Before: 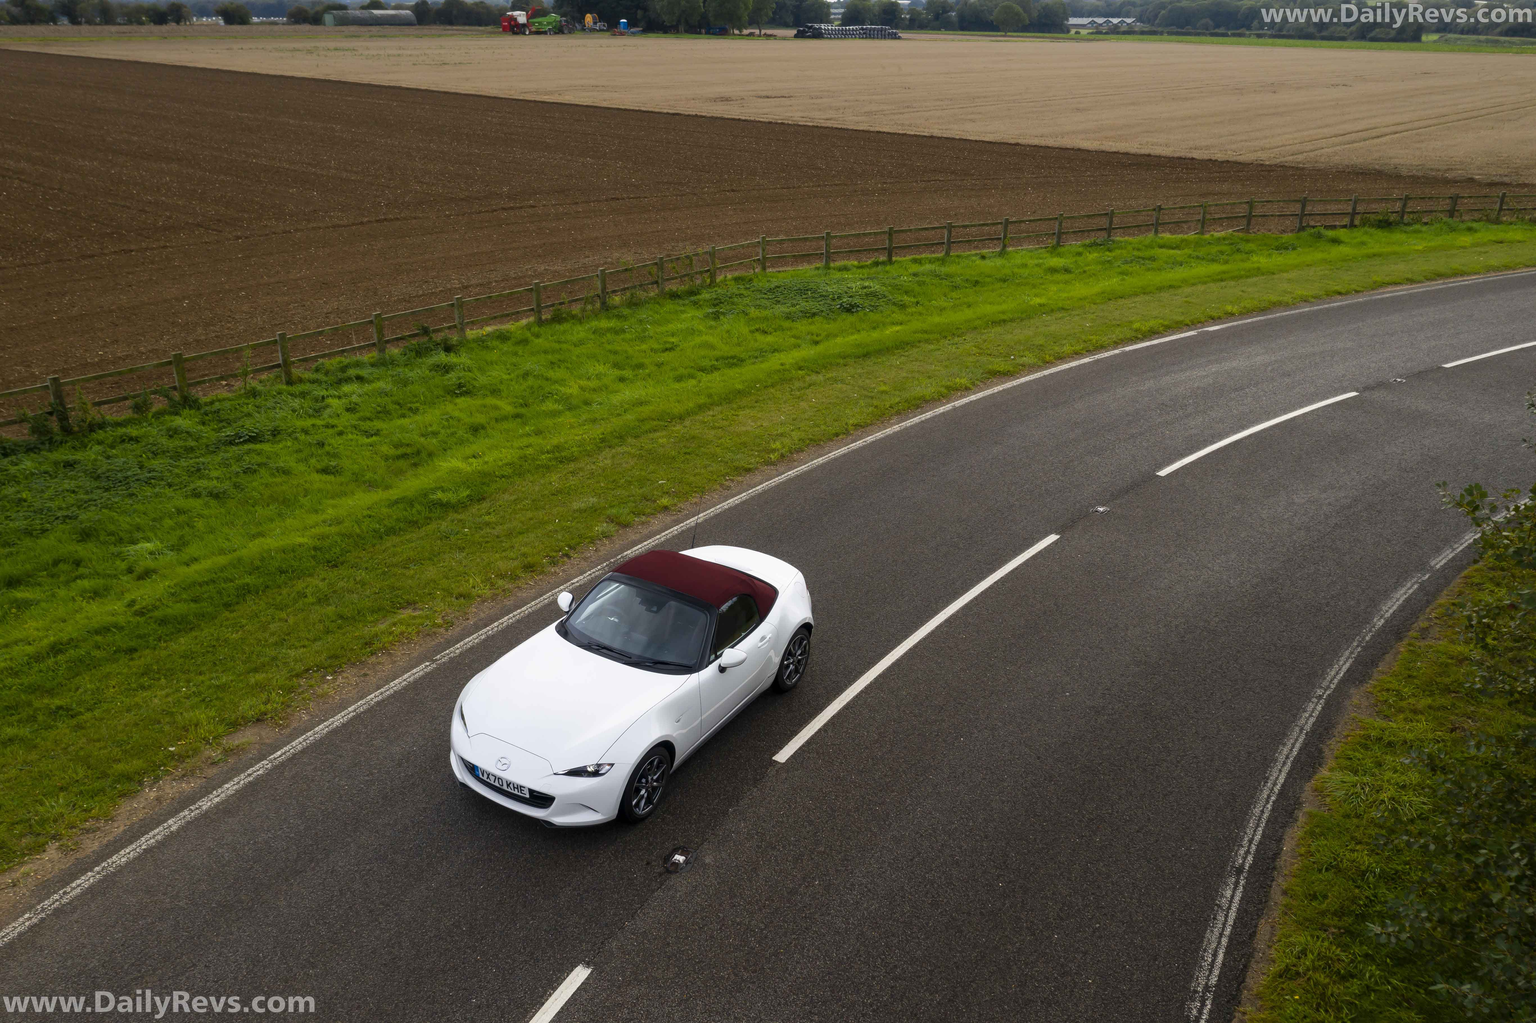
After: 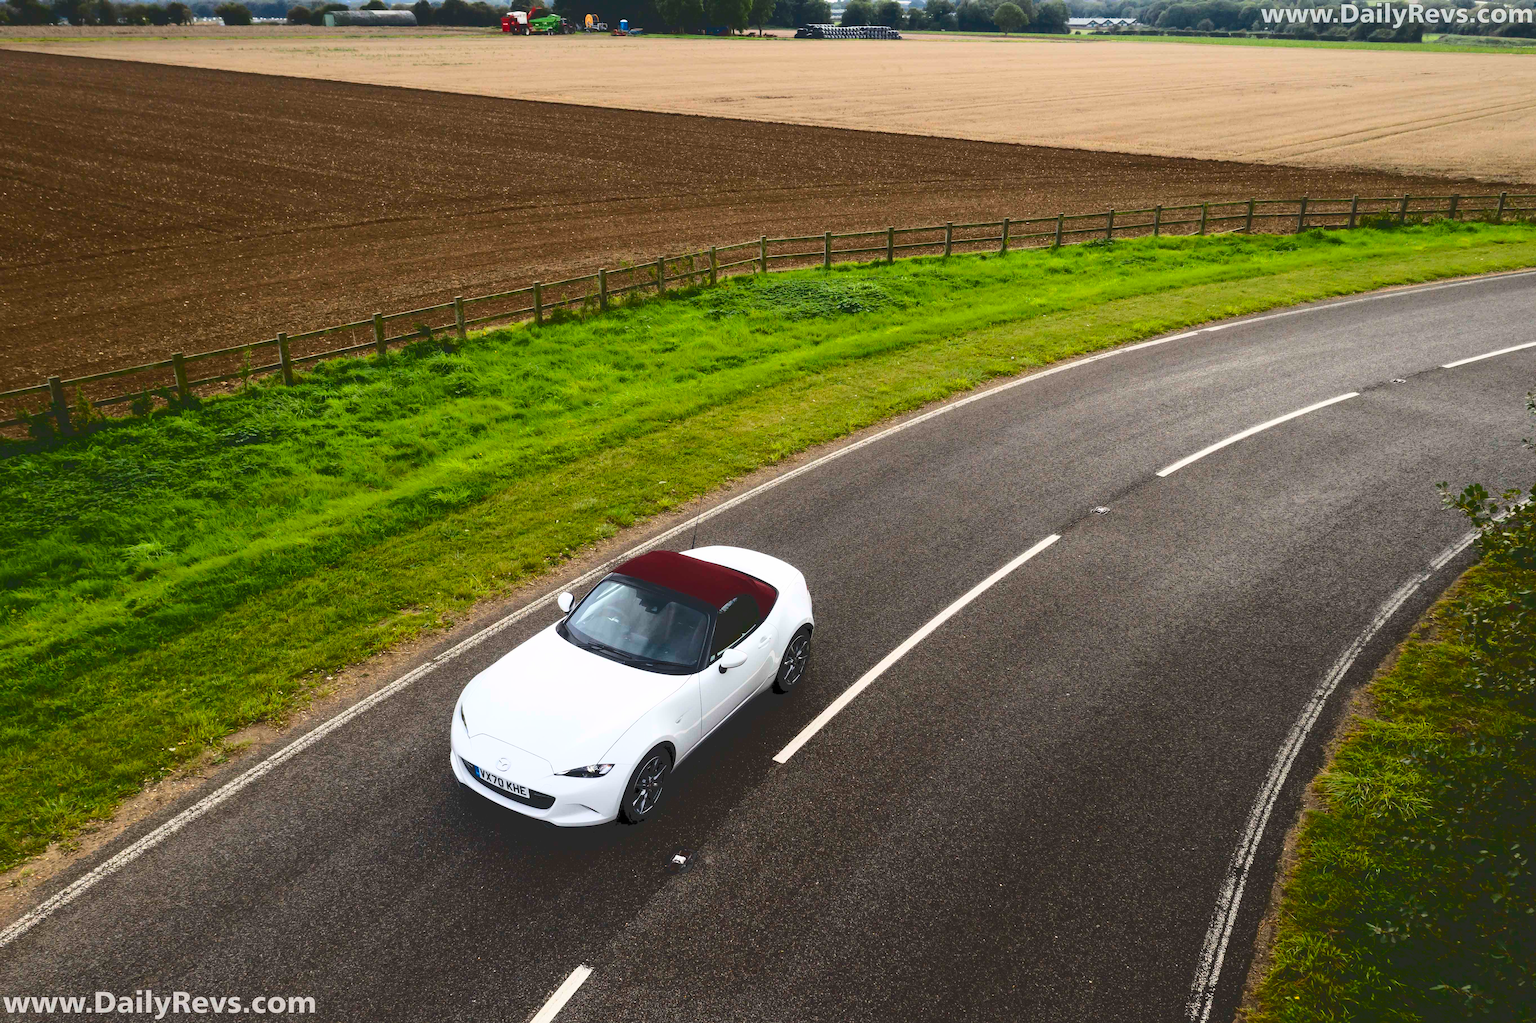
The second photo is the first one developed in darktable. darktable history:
tone curve: curves: ch0 [(0, 0) (0.003, 0.161) (0.011, 0.161) (0.025, 0.161) (0.044, 0.161) (0.069, 0.161) (0.1, 0.161) (0.136, 0.163) (0.177, 0.179) (0.224, 0.207) (0.277, 0.243) (0.335, 0.292) (0.399, 0.361) (0.468, 0.452) (0.543, 0.547) (0.623, 0.638) (0.709, 0.731) (0.801, 0.826) (0.898, 0.911) (1, 1)], color space Lab, independent channels, preserve colors none
base curve: curves: ch0 [(0, 0) (0.028, 0.03) (0.121, 0.232) (0.46, 0.748) (0.859, 0.968) (1, 1)]
